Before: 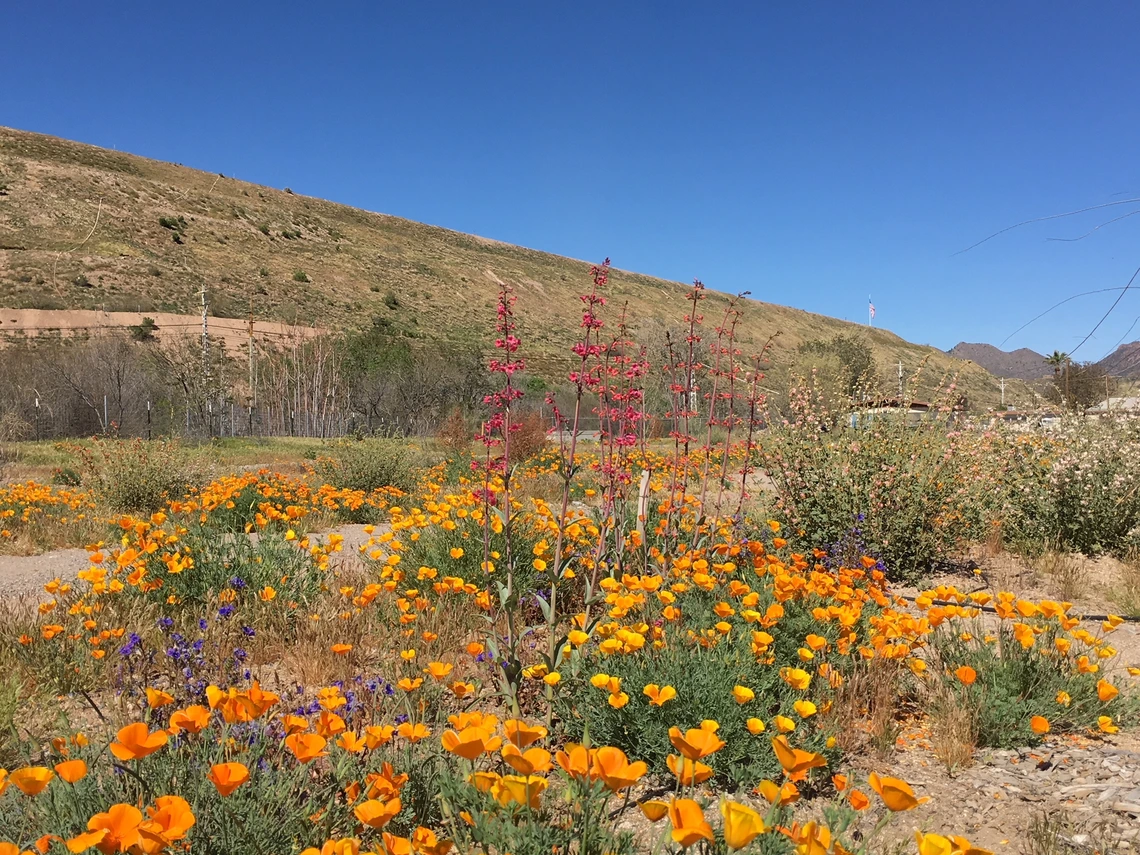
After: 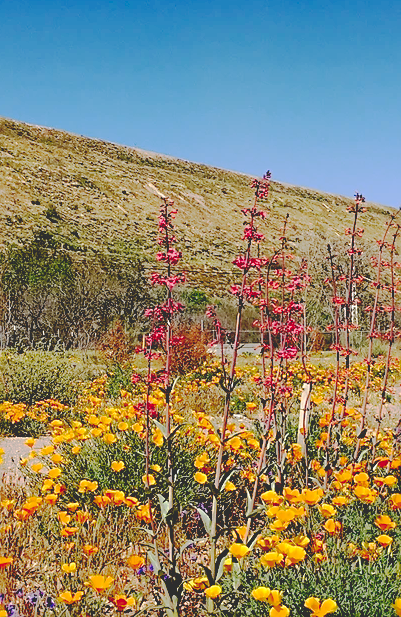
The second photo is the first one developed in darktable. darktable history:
base curve: curves: ch0 [(0.065, 0.026) (0.236, 0.358) (0.53, 0.546) (0.777, 0.841) (0.924, 0.992)], preserve colors none
sharpen: on, module defaults
crop and rotate: left 29.743%, top 10.242%, right 35.077%, bottom 17.545%
